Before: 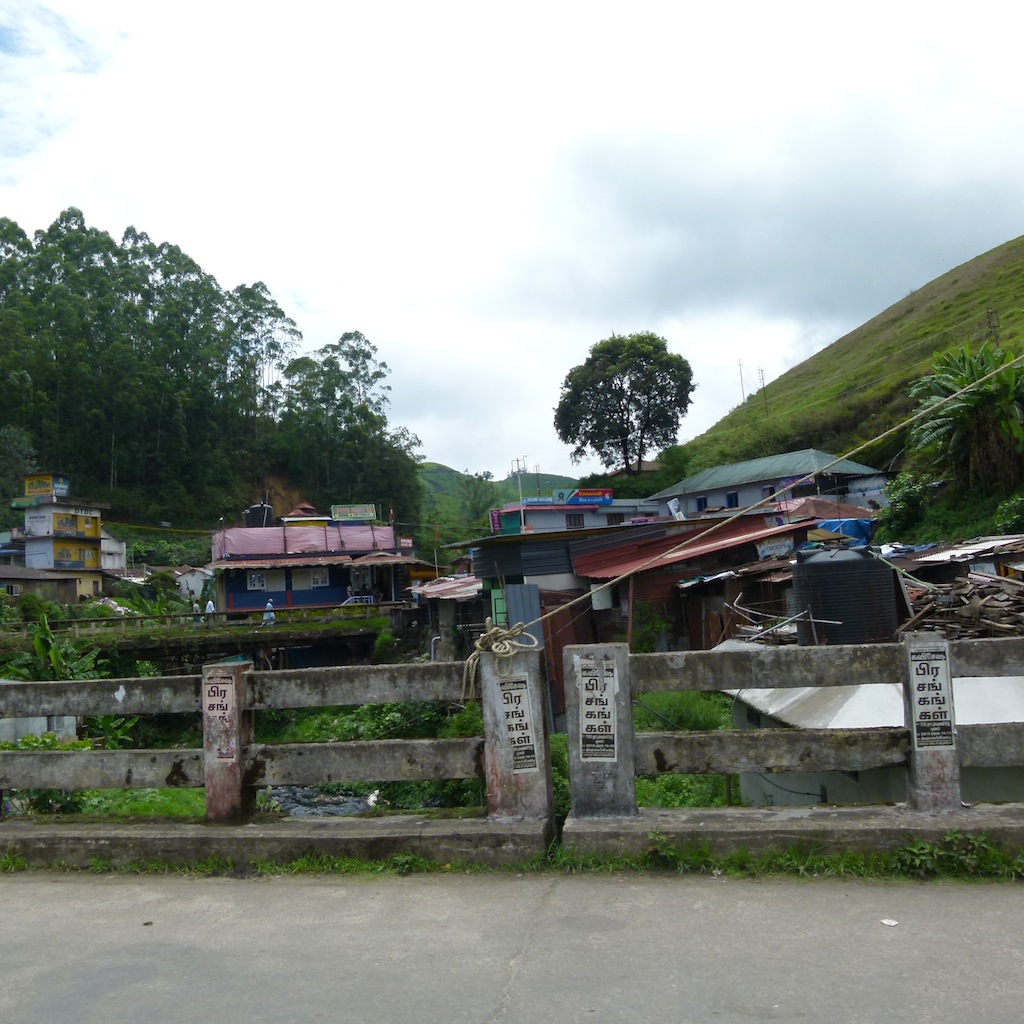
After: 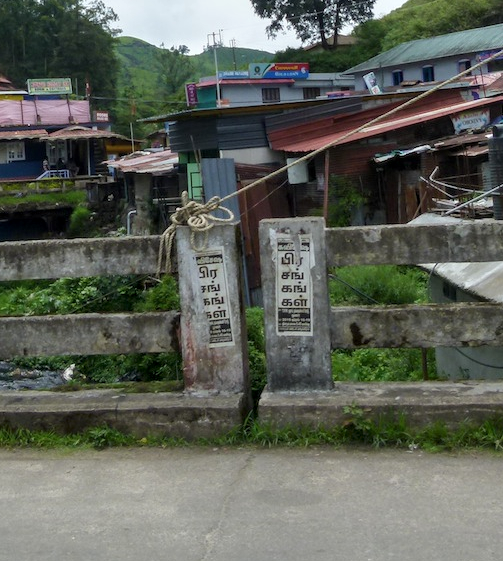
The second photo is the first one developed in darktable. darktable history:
shadows and highlights: soften with gaussian
crop: left 29.781%, top 41.625%, right 21.022%, bottom 3.514%
local contrast: on, module defaults
